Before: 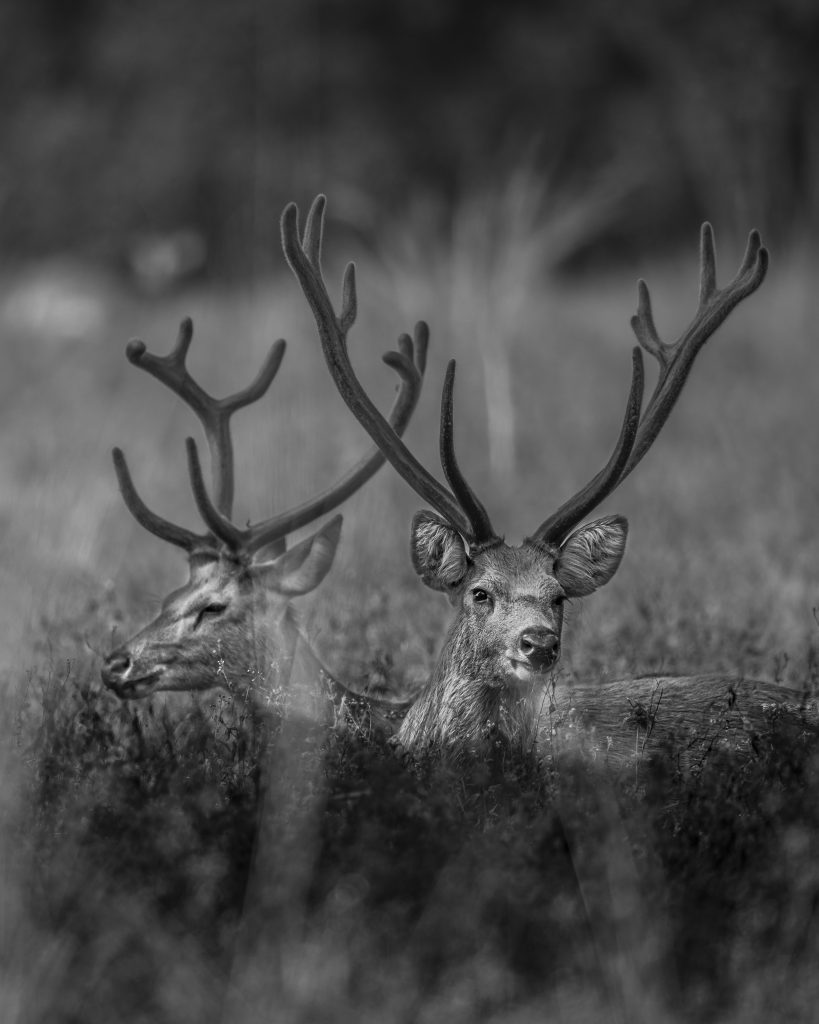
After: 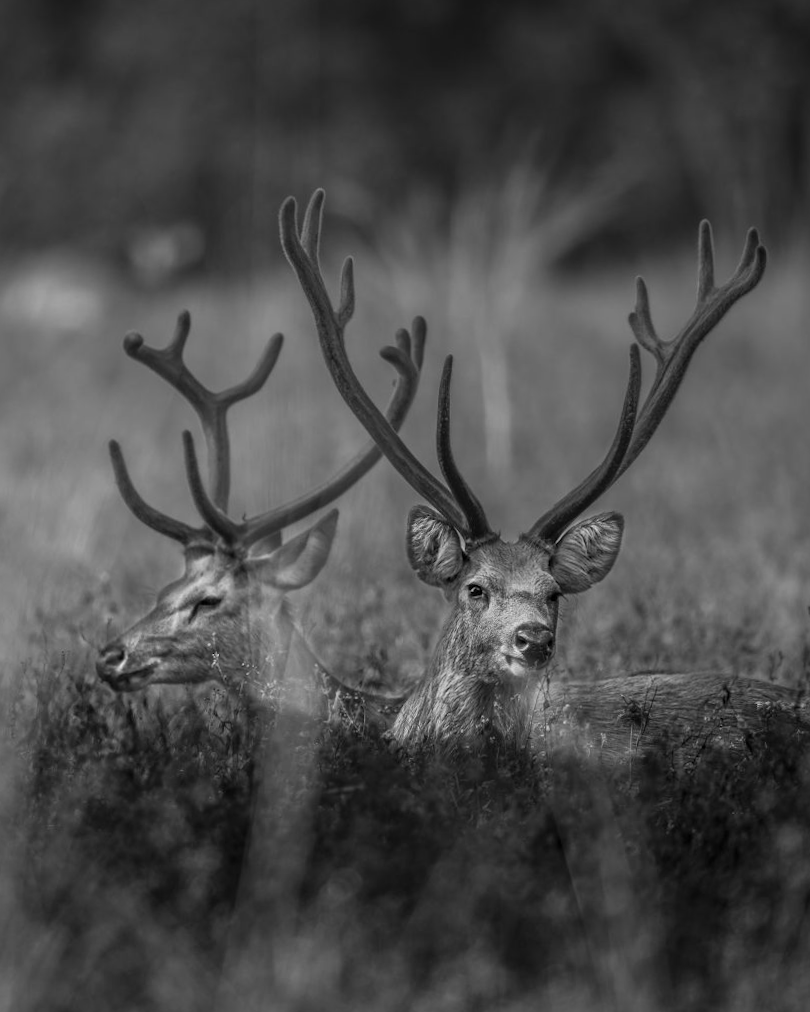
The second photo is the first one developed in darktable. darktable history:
crop and rotate: angle -0.5°
color balance rgb: linear chroma grading › global chroma 15%, perceptual saturation grading › global saturation 30%
